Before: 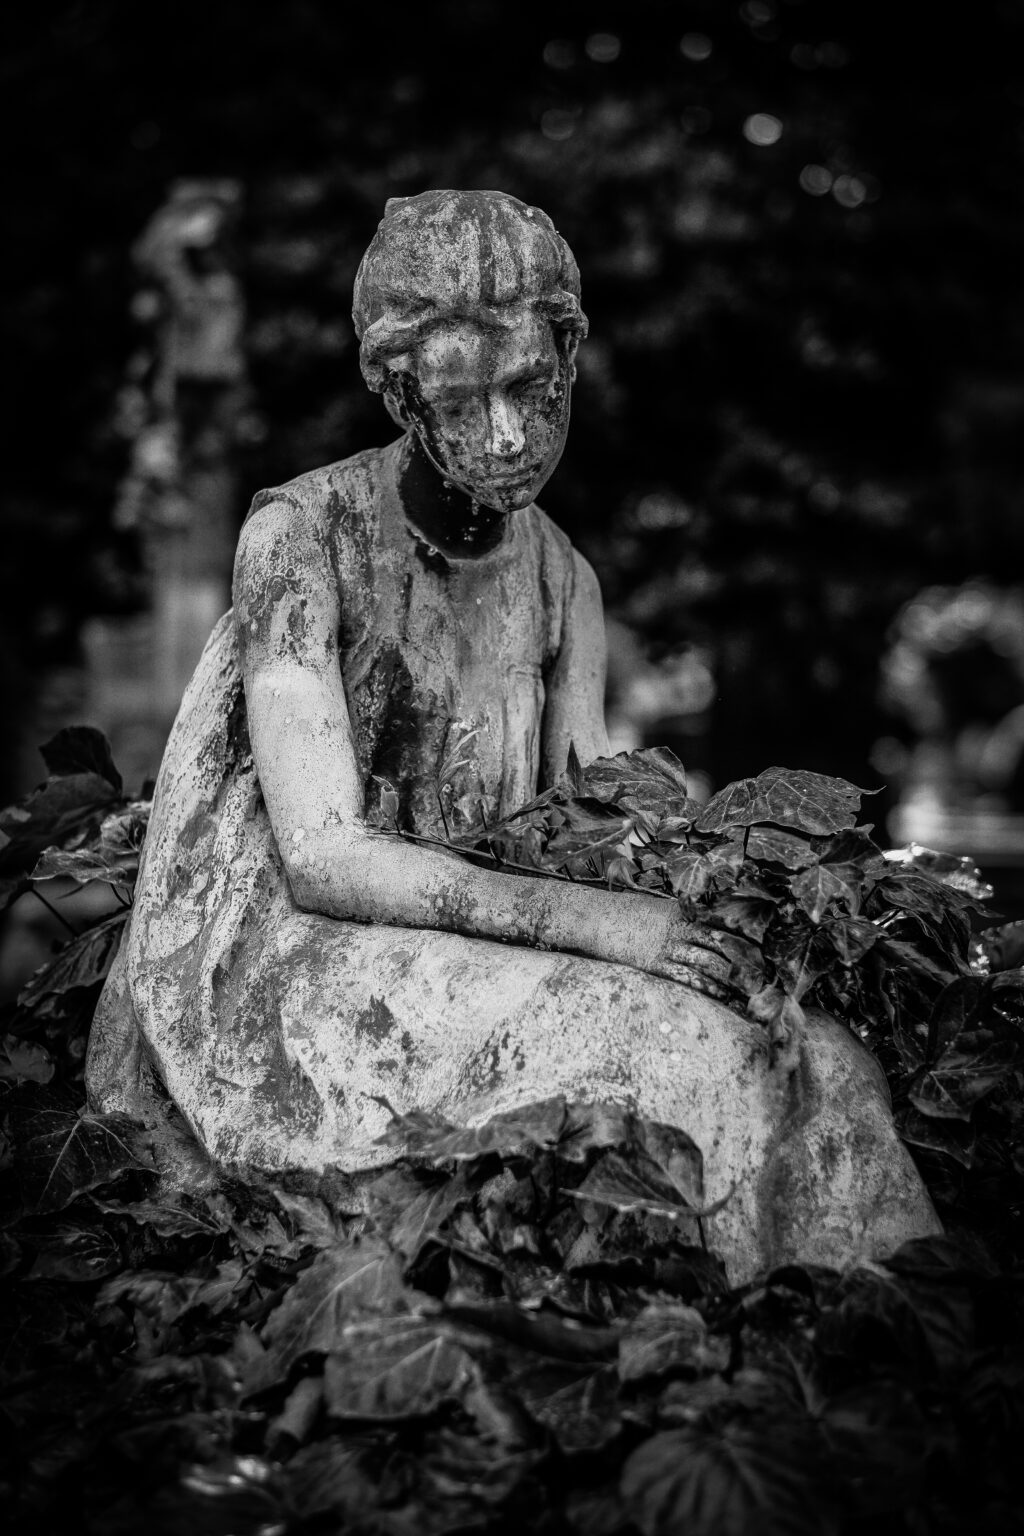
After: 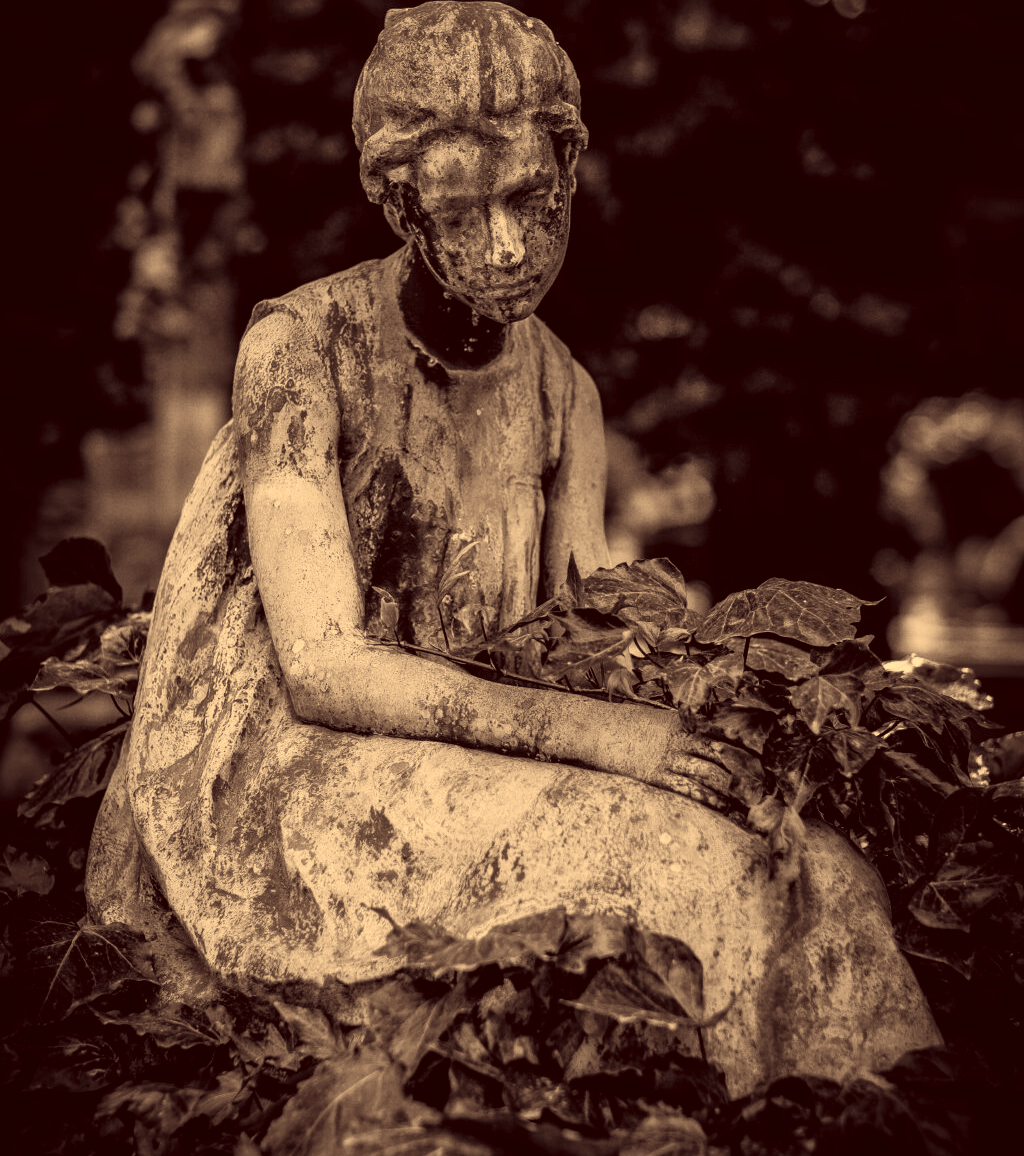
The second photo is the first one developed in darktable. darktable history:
crop and rotate: top 12.348%, bottom 12.338%
color correction: highlights a* 9.77, highlights b* 38.25, shadows a* 14.64, shadows b* 3.63
